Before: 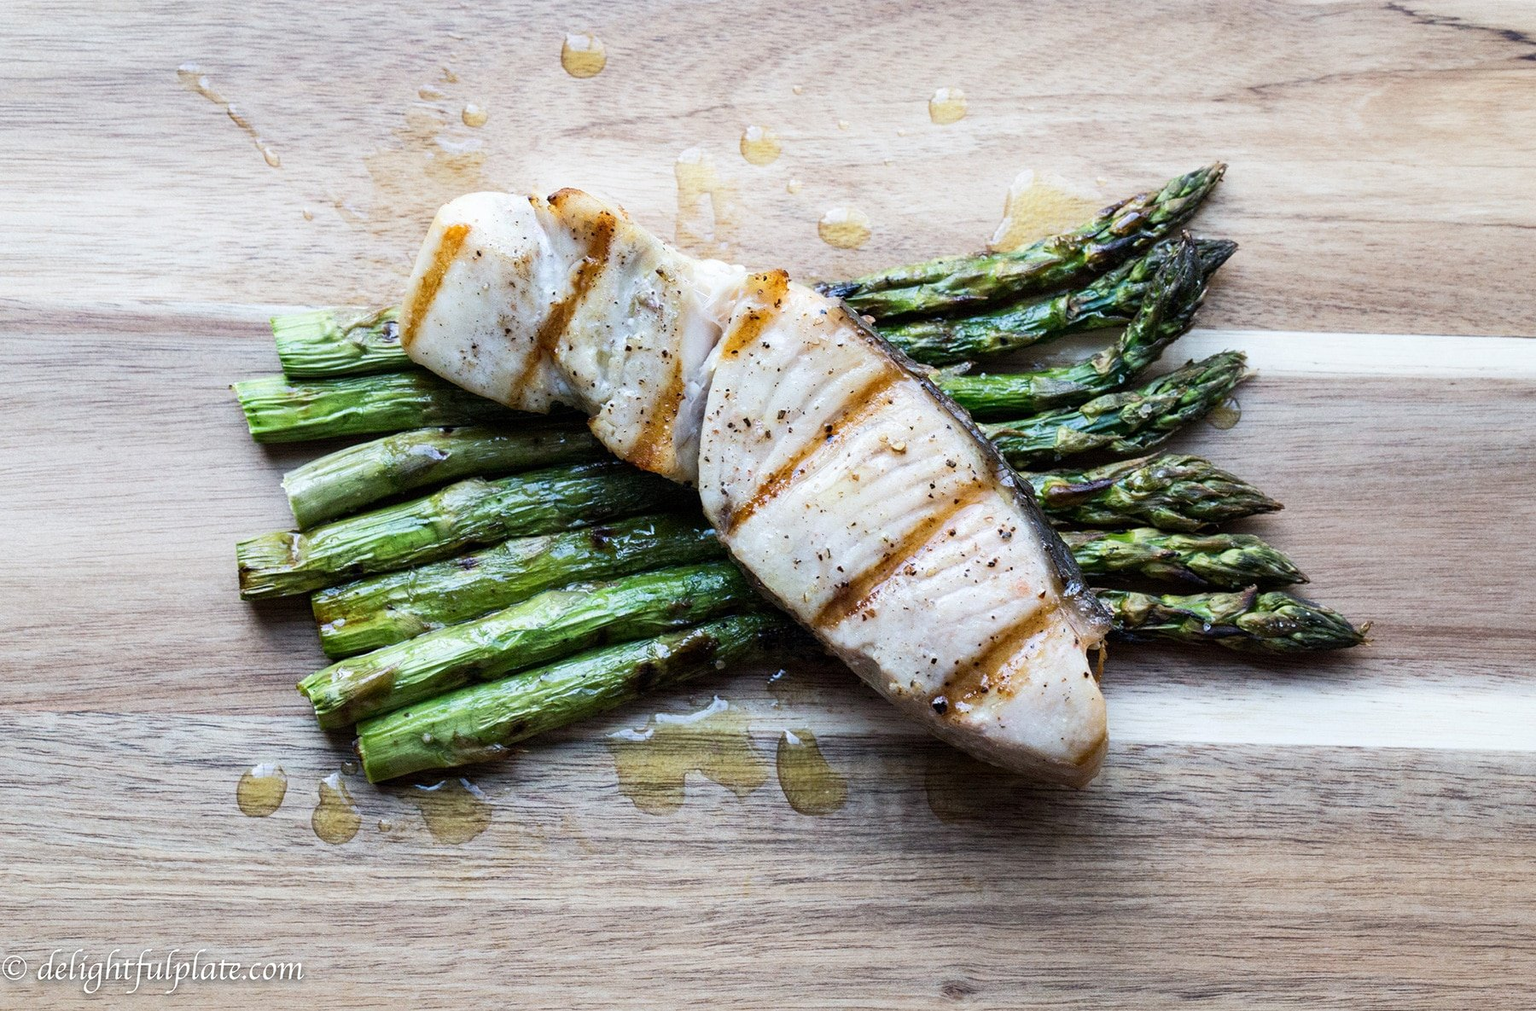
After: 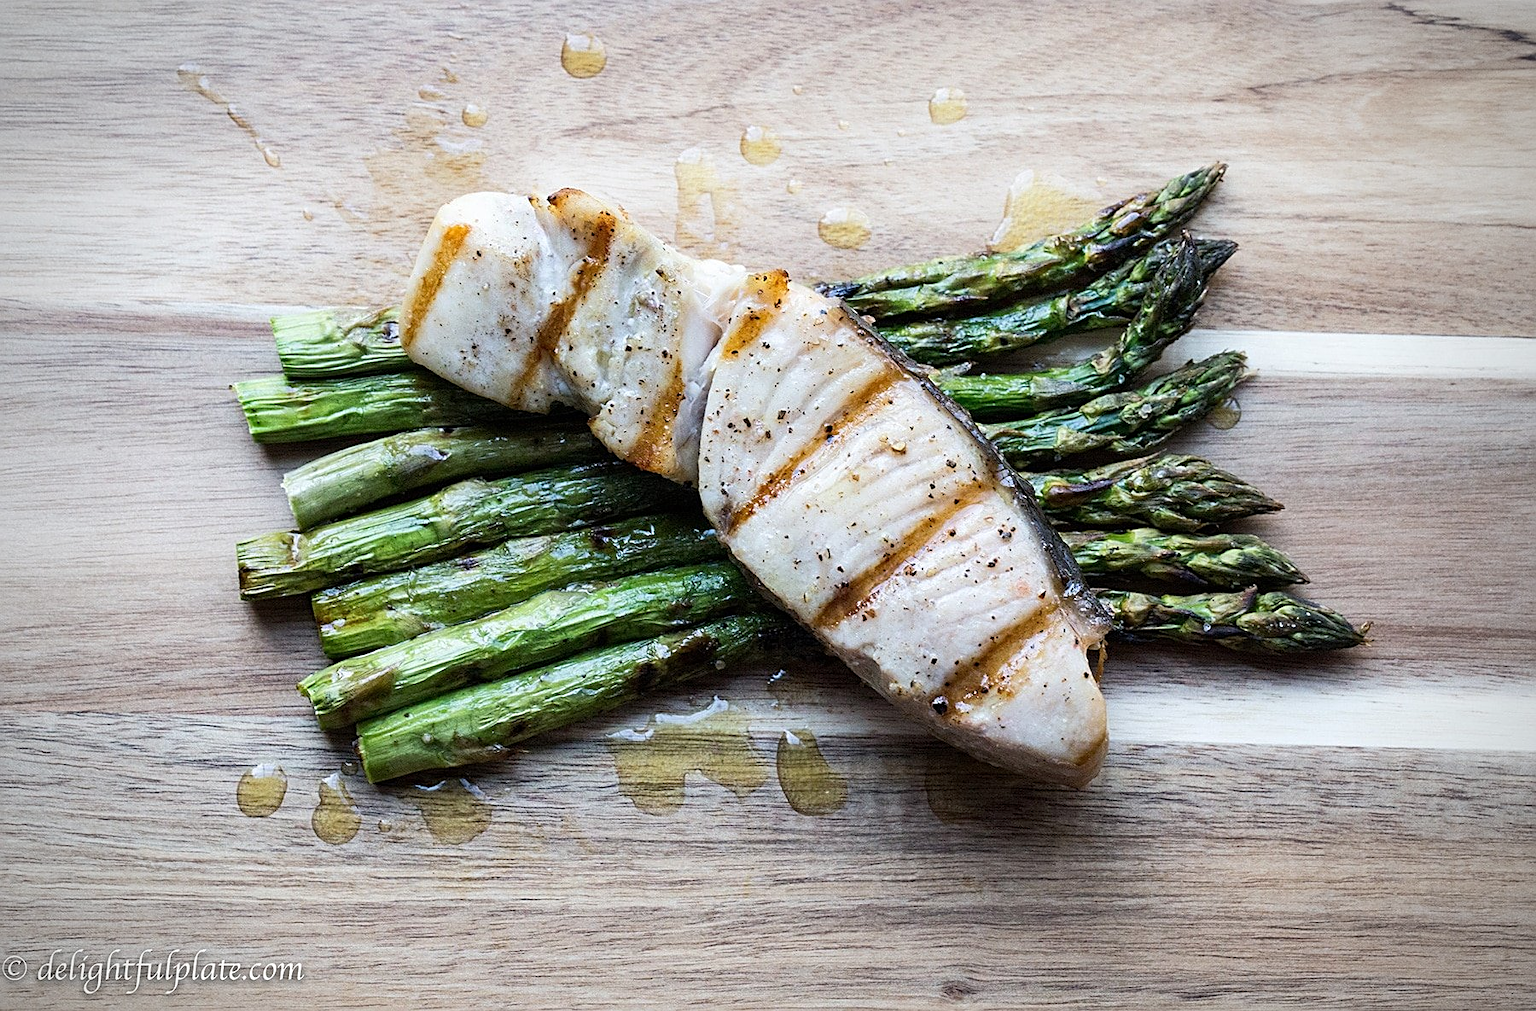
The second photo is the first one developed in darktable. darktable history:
vignetting: on, module defaults
sharpen: on, module defaults
